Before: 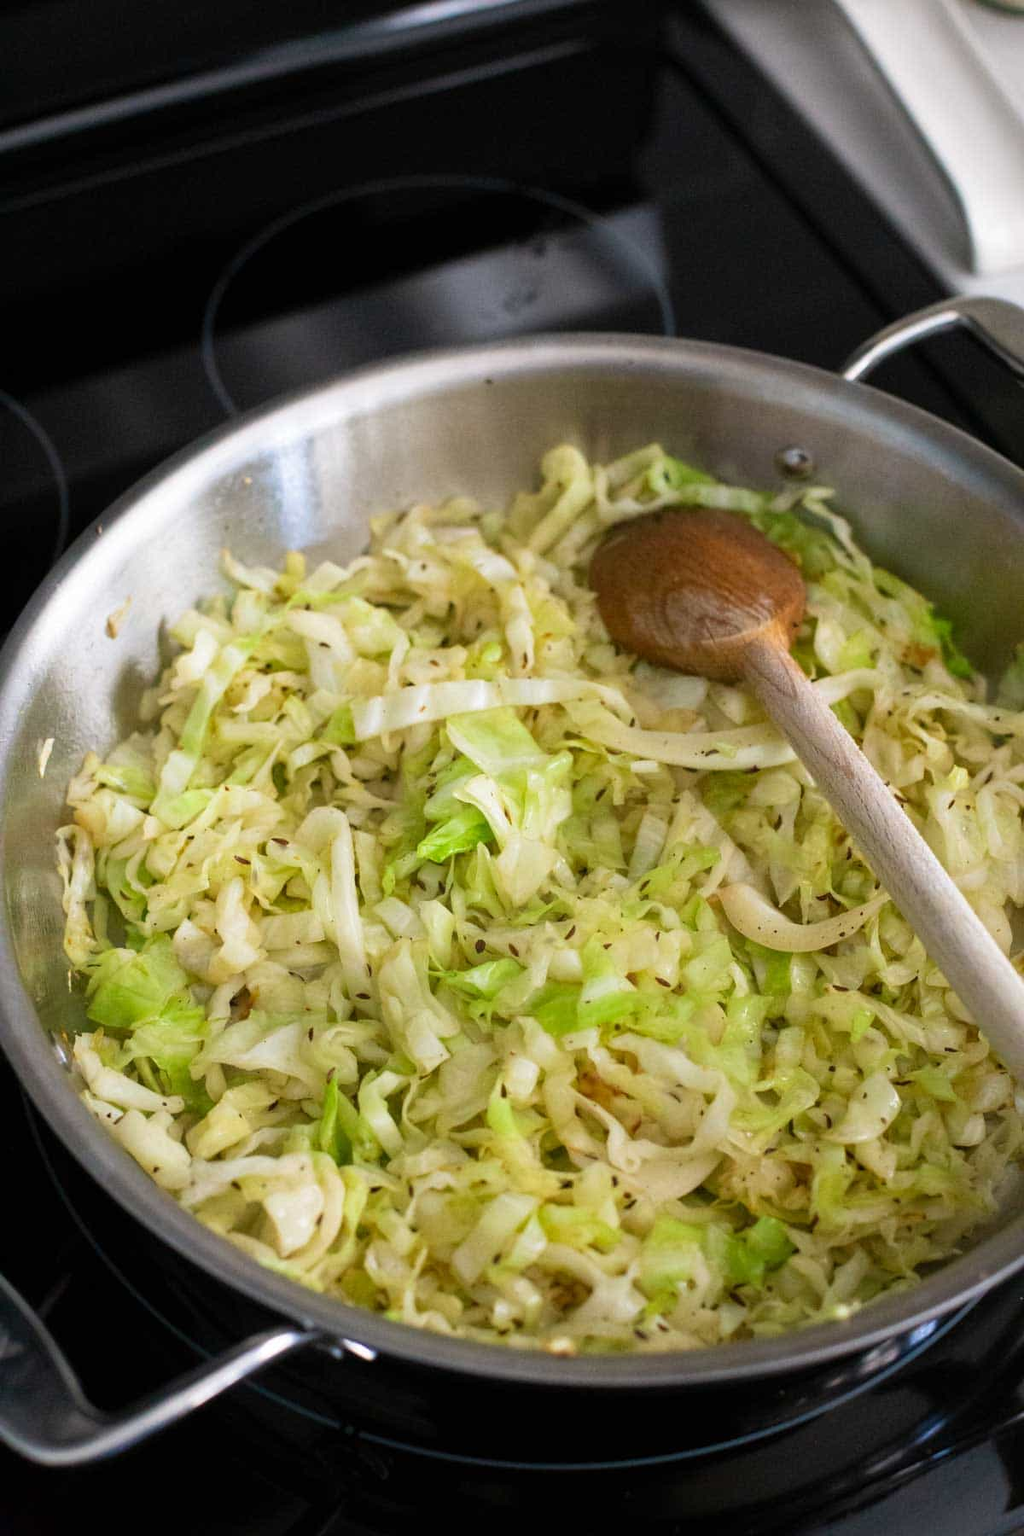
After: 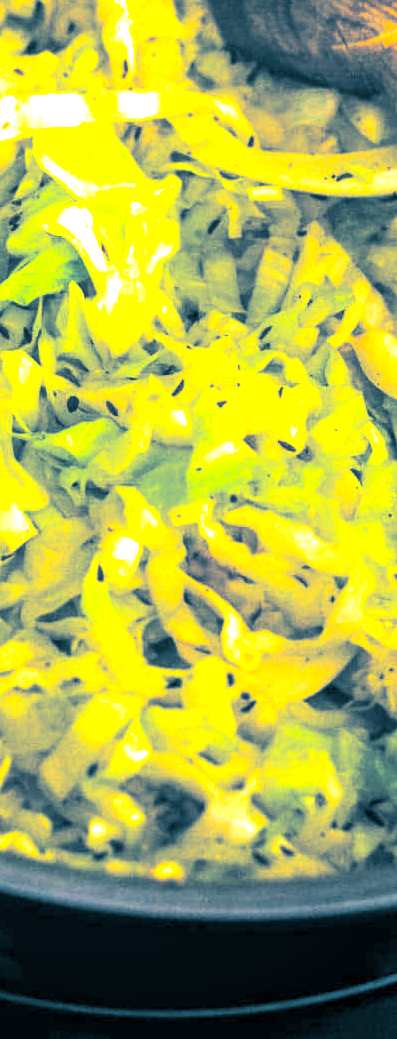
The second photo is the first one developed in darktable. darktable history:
color balance rgb: linear chroma grading › global chroma 20%, perceptual saturation grading › global saturation 65%, perceptual saturation grading › highlights 50%, perceptual saturation grading › shadows 30%, perceptual brilliance grading › global brilliance 12%, perceptual brilliance grading › highlights 15%, global vibrance 20%
local contrast: on, module defaults
crop: left 40.878%, top 39.176%, right 25.993%, bottom 3.081%
tone equalizer: on, module defaults
contrast brightness saturation: brightness 0.13
split-toning: shadows › hue 212.4°, balance -70
shadows and highlights: shadows 0, highlights 40
